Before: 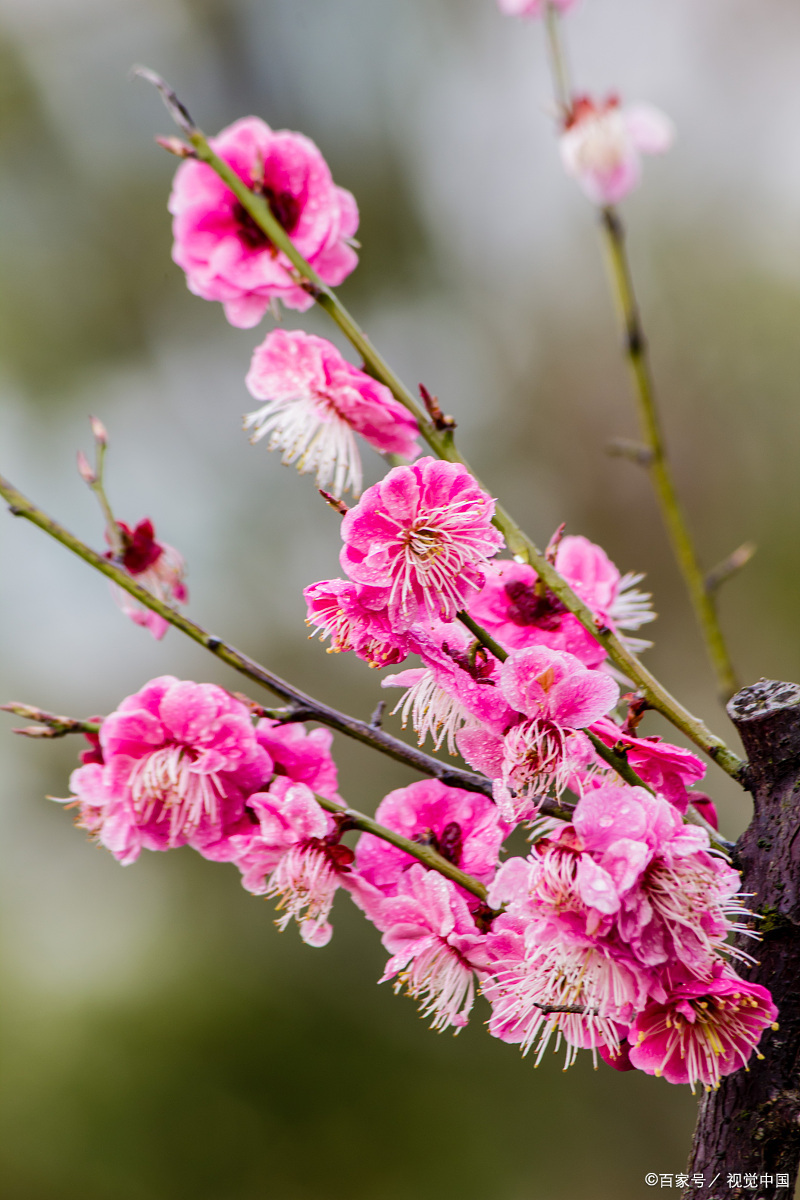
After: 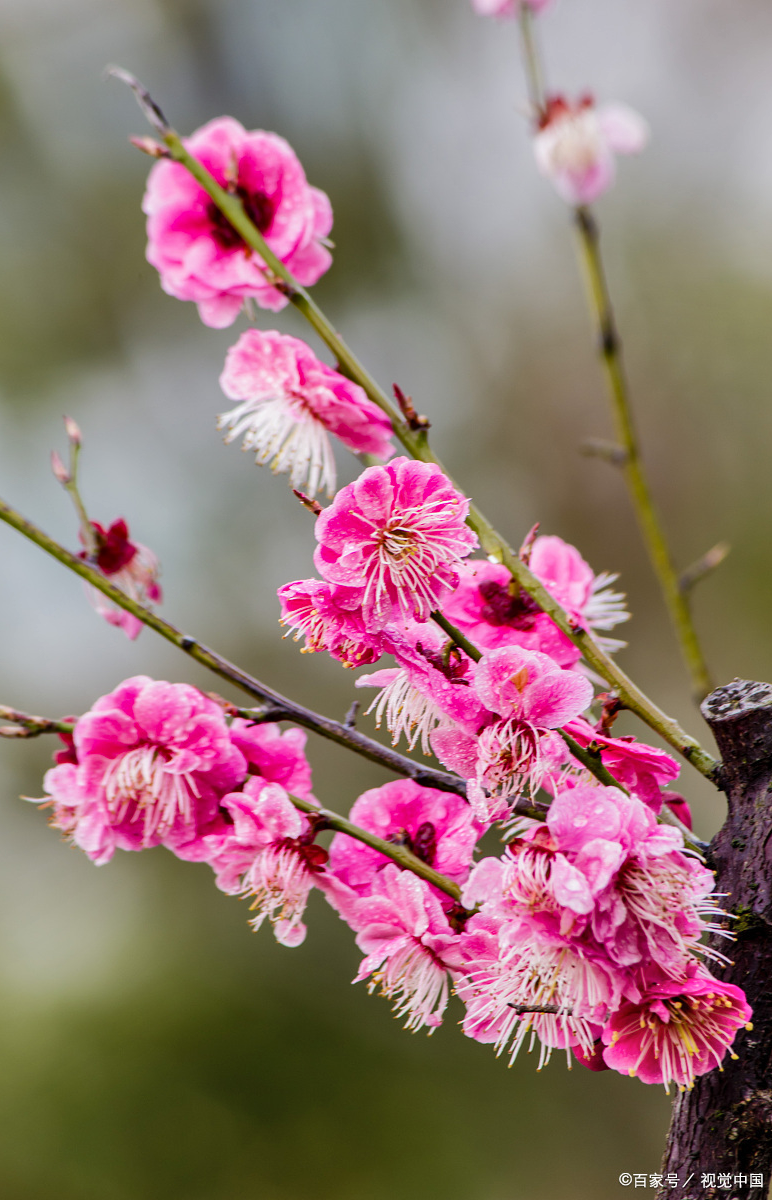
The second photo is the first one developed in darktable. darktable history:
shadows and highlights: low approximation 0.01, soften with gaussian
crop and rotate: left 3.398%
